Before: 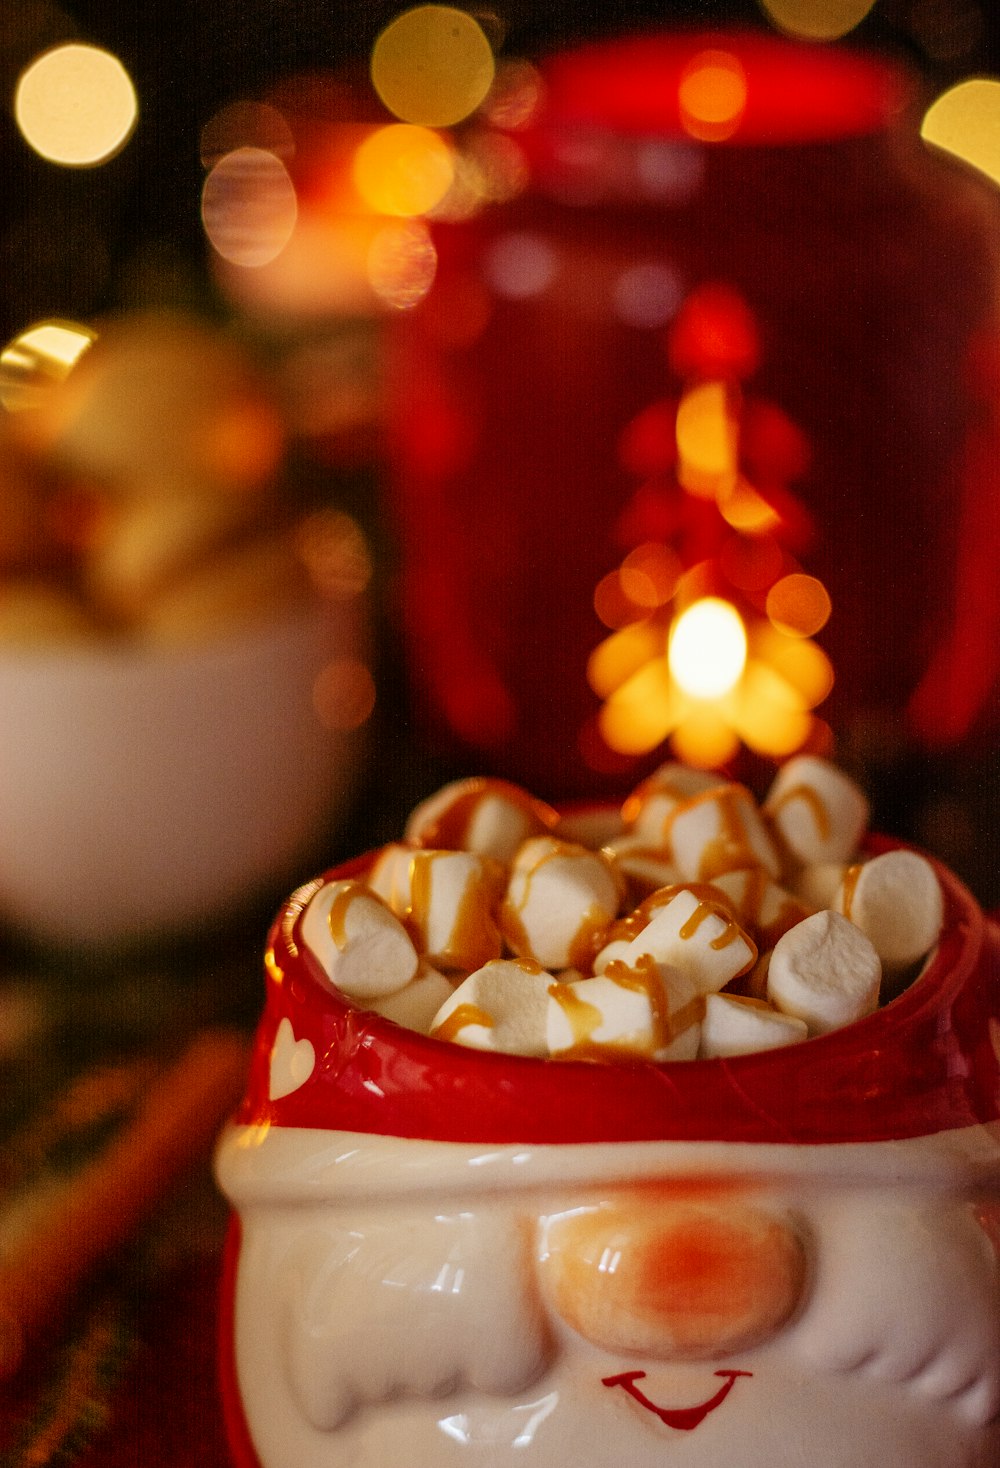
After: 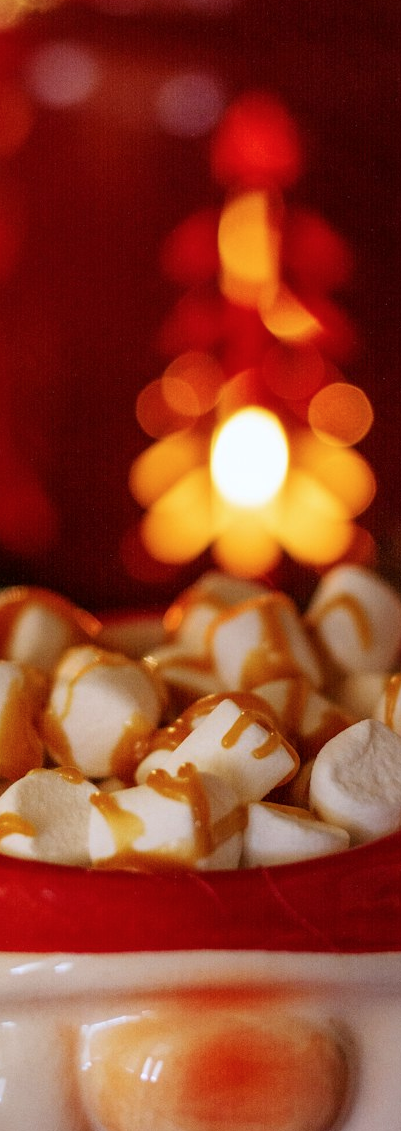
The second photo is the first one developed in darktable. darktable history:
color calibration: illuminant as shot in camera, x 0.358, y 0.373, temperature 4628.91 K
crop: left 45.893%, top 13.033%, right 13.998%, bottom 9.9%
